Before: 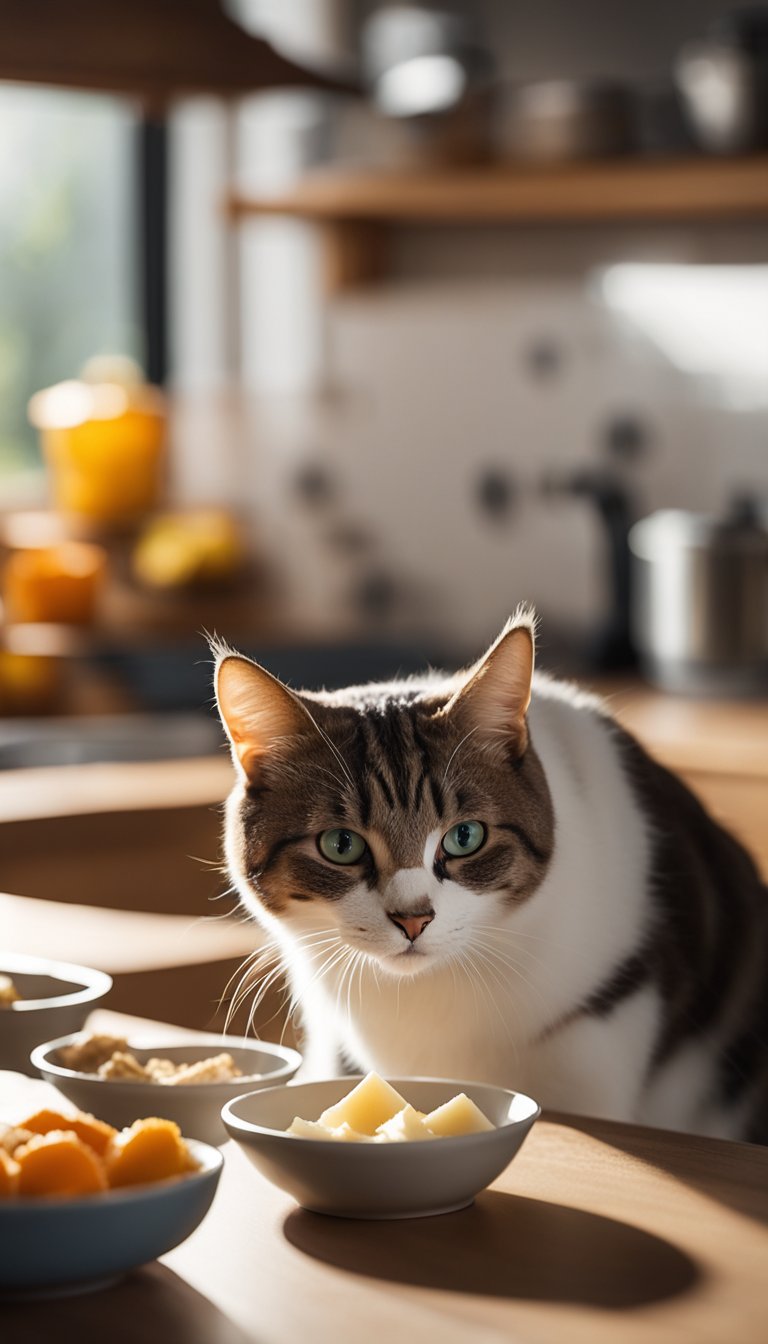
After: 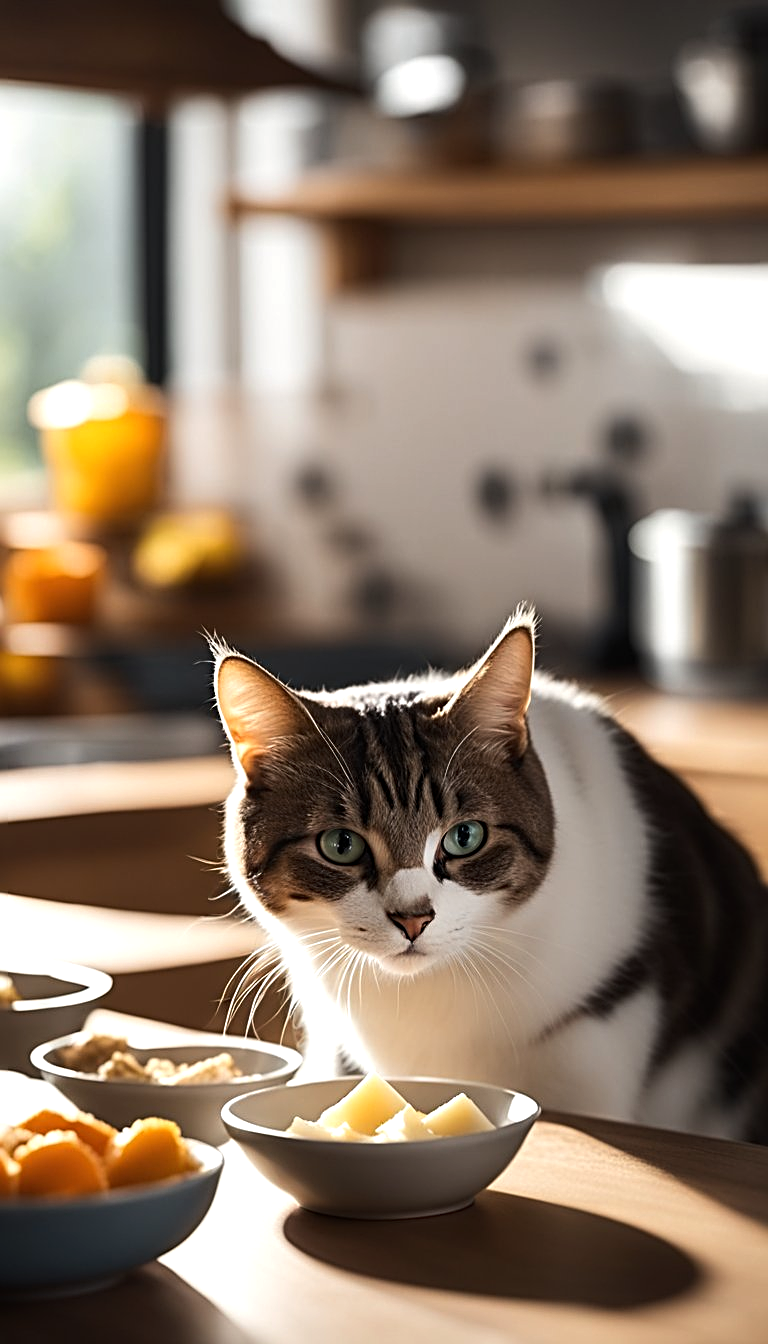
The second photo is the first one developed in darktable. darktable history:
white balance: red 1, blue 1
sharpen: radius 3.119
tone equalizer: -8 EV -0.417 EV, -7 EV -0.389 EV, -6 EV -0.333 EV, -5 EV -0.222 EV, -3 EV 0.222 EV, -2 EV 0.333 EV, -1 EV 0.389 EV, +0 EV 0.417 EV, edges refinement/feathering 500, mask exposure compensation -1.57 EV, preserve details no
